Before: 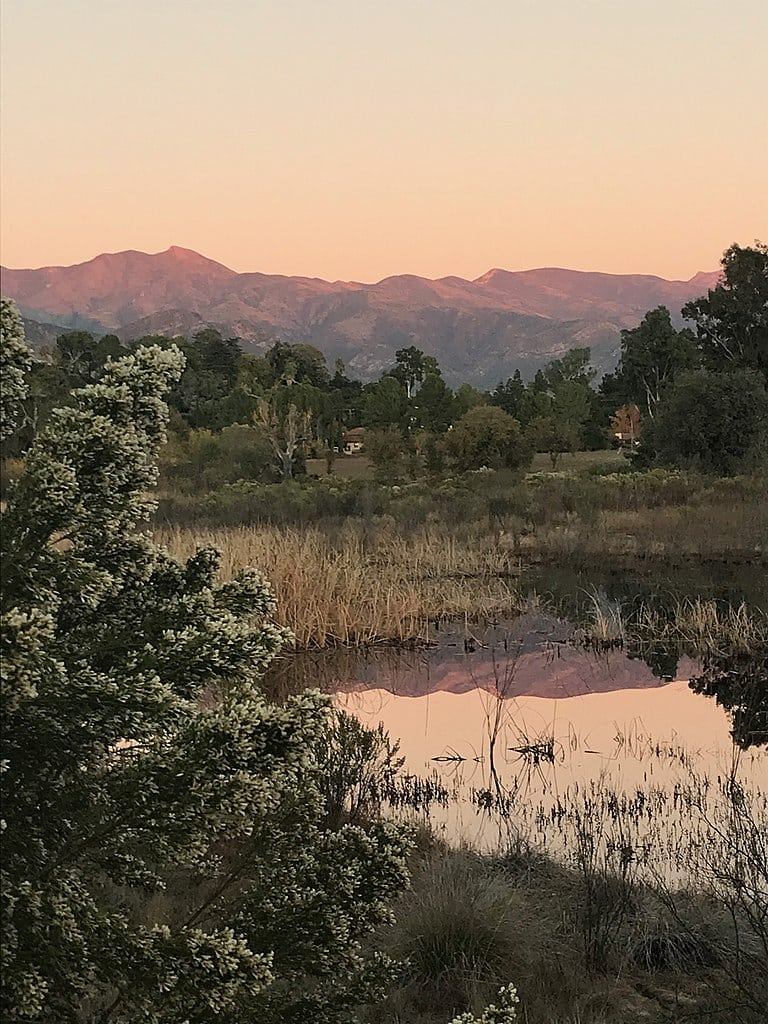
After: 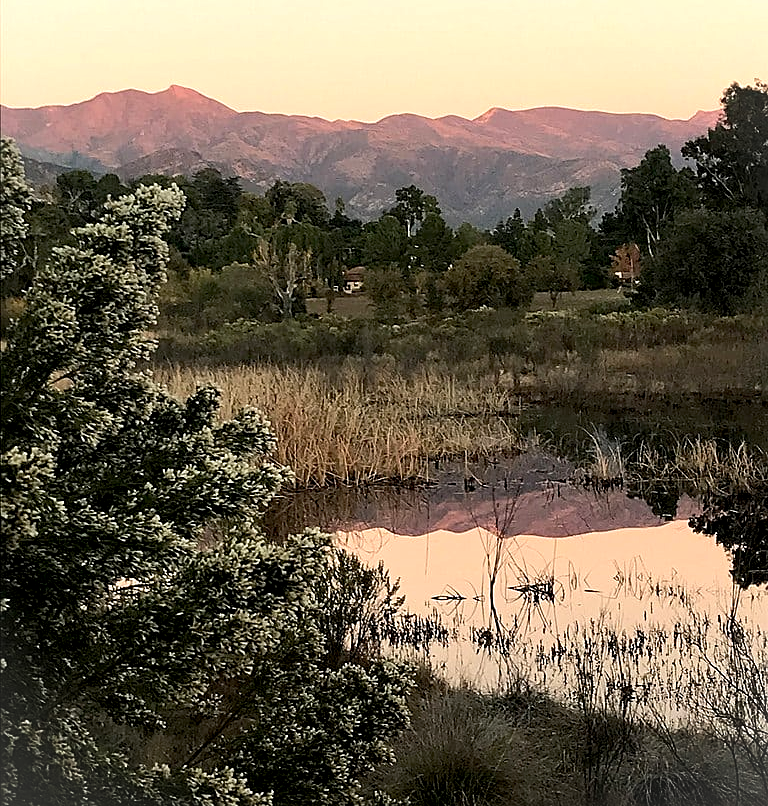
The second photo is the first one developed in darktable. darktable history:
sharpen: amount 0.2
tone equalizer: -8 EV -0.417 EV, -7 EV -0.389 EV, -6 EV -0.333 EV, -5 EV -0.222 EV, -3 EV 0.222 EV, -2 EV 0.333 EV, -1 EV 0.389 EV, +0 EV 0.417 EV, edges refinement/feathering 500, mask exposure compensation -1.57 EV, preserve details no
exposure: black level correction 0.007, exposure 0.159 EV, compensate highlight preservation false
vignetting: fall-off start 100%, brightness 0.05, saturation 0
crop and rotate: top 15.774%, bottom 5.506%
